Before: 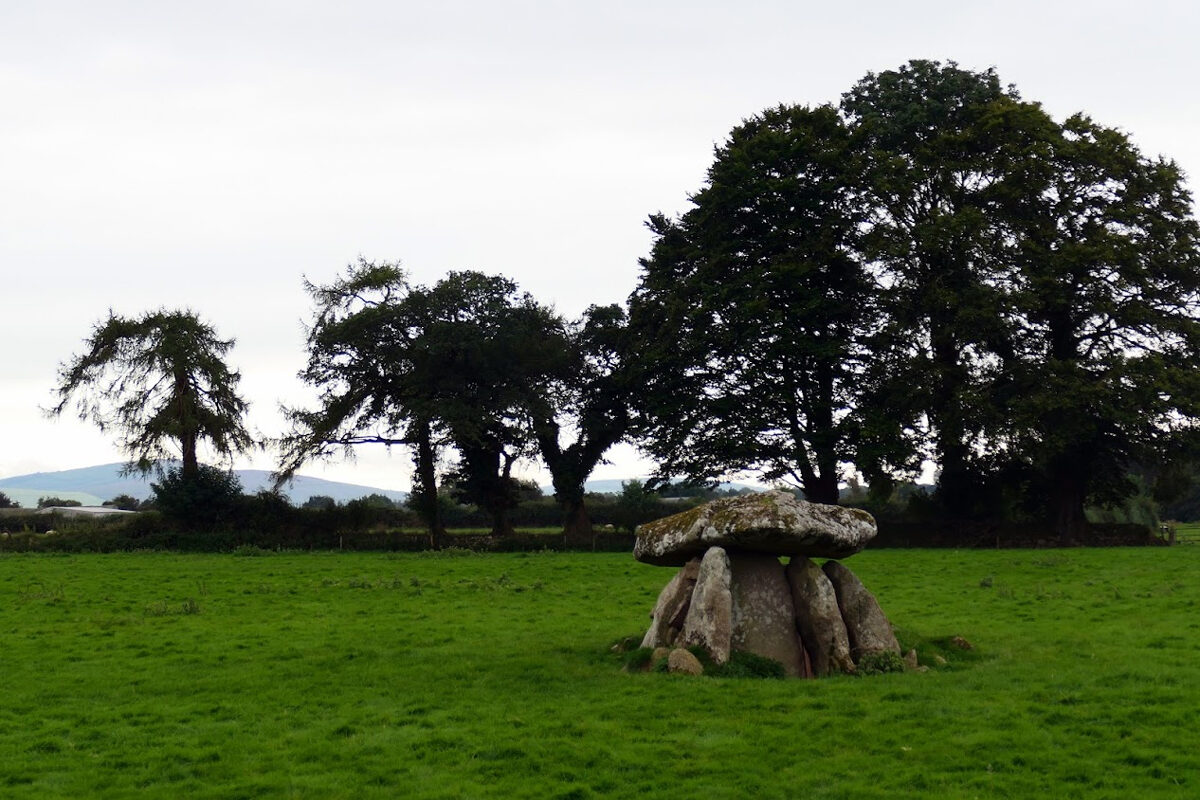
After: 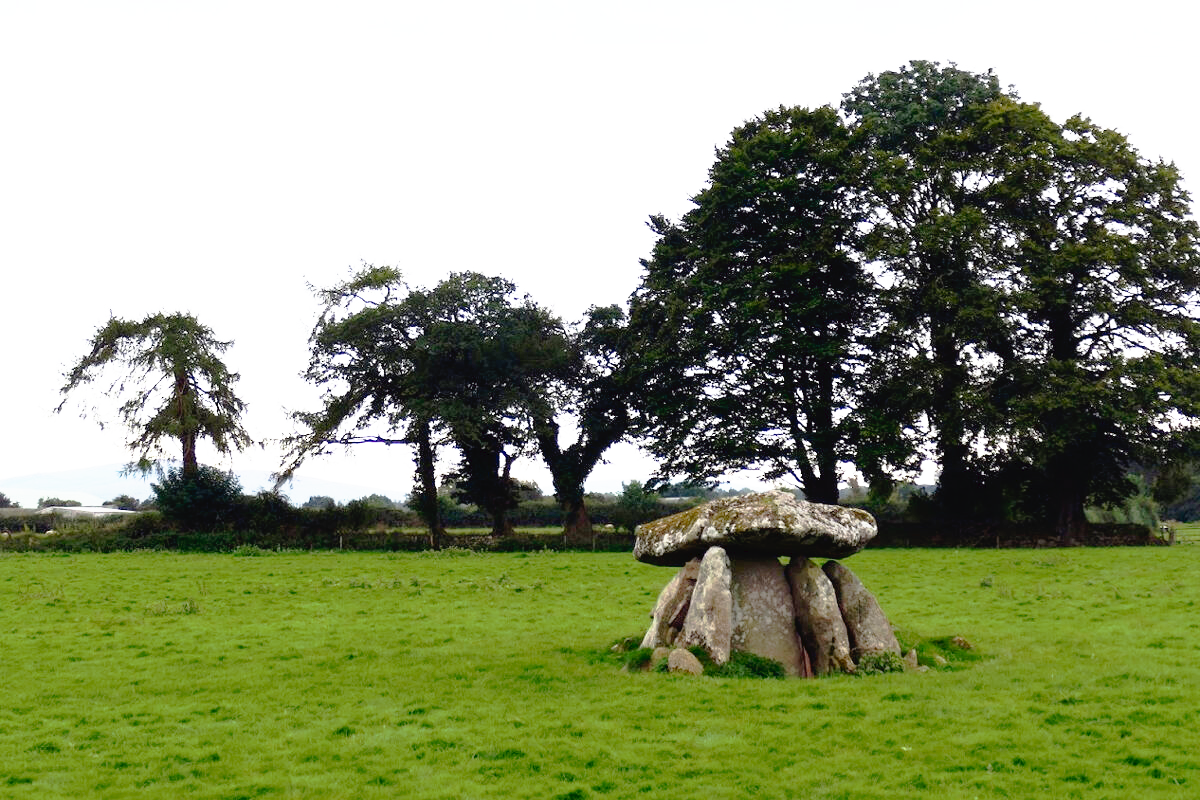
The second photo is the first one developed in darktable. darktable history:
base curve: curves: ch0 [(0, 0) (0.495, 0.917) (1, 1)], preserve colors none
exposure: compensate highlight preservation false
tone curve: curves: ch0 [(0, 0) (0.003, 0.03) (0.011, 0.03) (0.025, 0.033) (0.044, 0.038) (0.069, 0.057) (0.1, 0.109) (0.136, 0.174) (0.177, 0.243) (0.224, 0.313) (0.277, 0.391) (0.335, 0.464) (0.399, 0.515) (0.468, 0.563) (0.543, 0.616) (0.623, 0.679) (0.709, 0.766) (0.801, 0.865) (0.898, 0.948) (1, 1)], preserve colors none
tone equalizer: edges refinement/feathering 500, mask exposure compensation -1.57 EV, preserve details no
